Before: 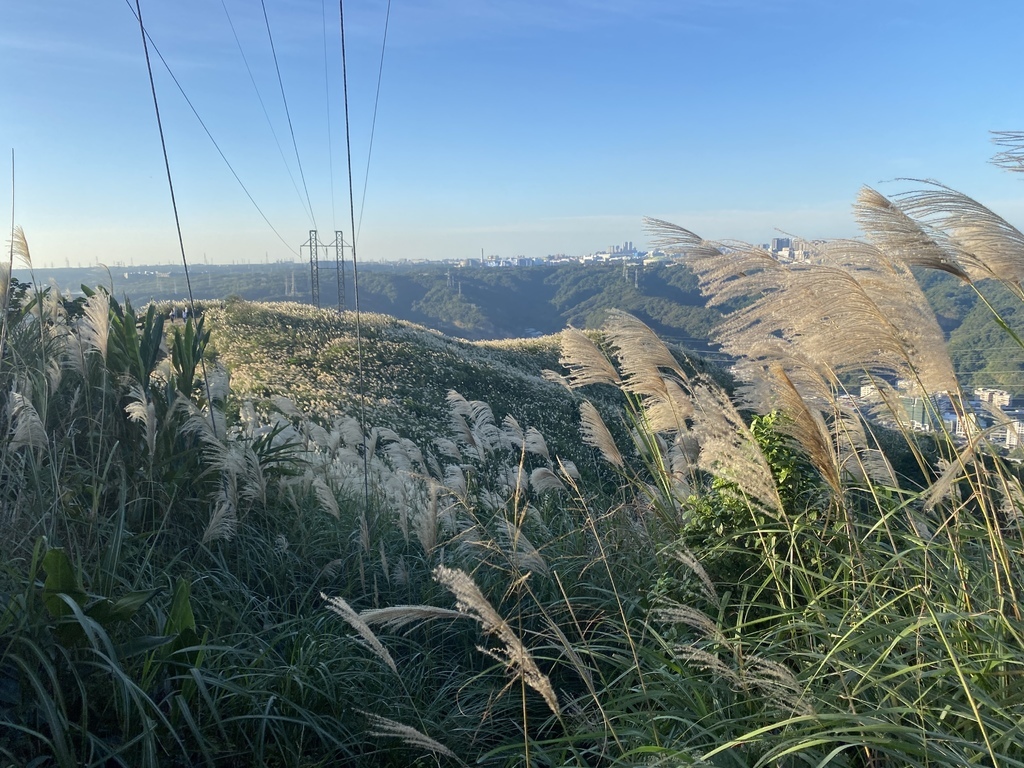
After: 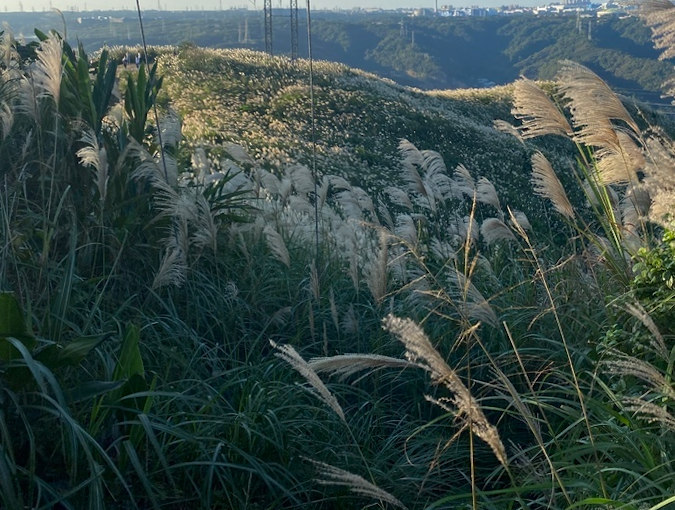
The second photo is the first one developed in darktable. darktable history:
tone curve: curves: ch0 [(0, 0) (0.8, 0.757) (1, 1)], color space Lab, independent channels, preserve colors none
crop and rotate: angle -0.768°, left 3.915%, top 32.358%, right 28.901%
